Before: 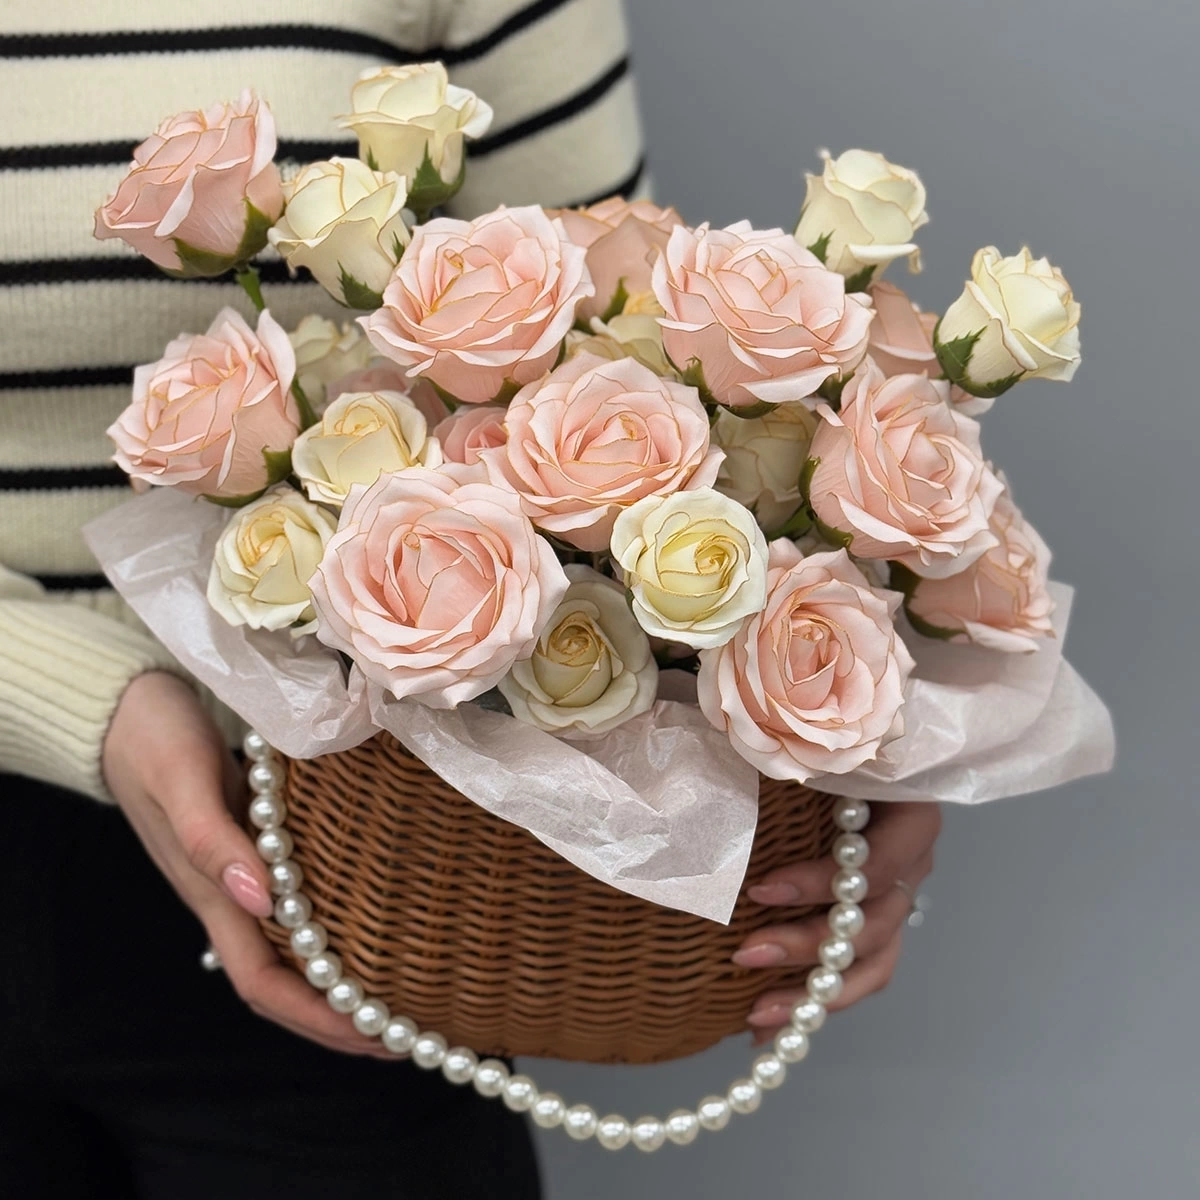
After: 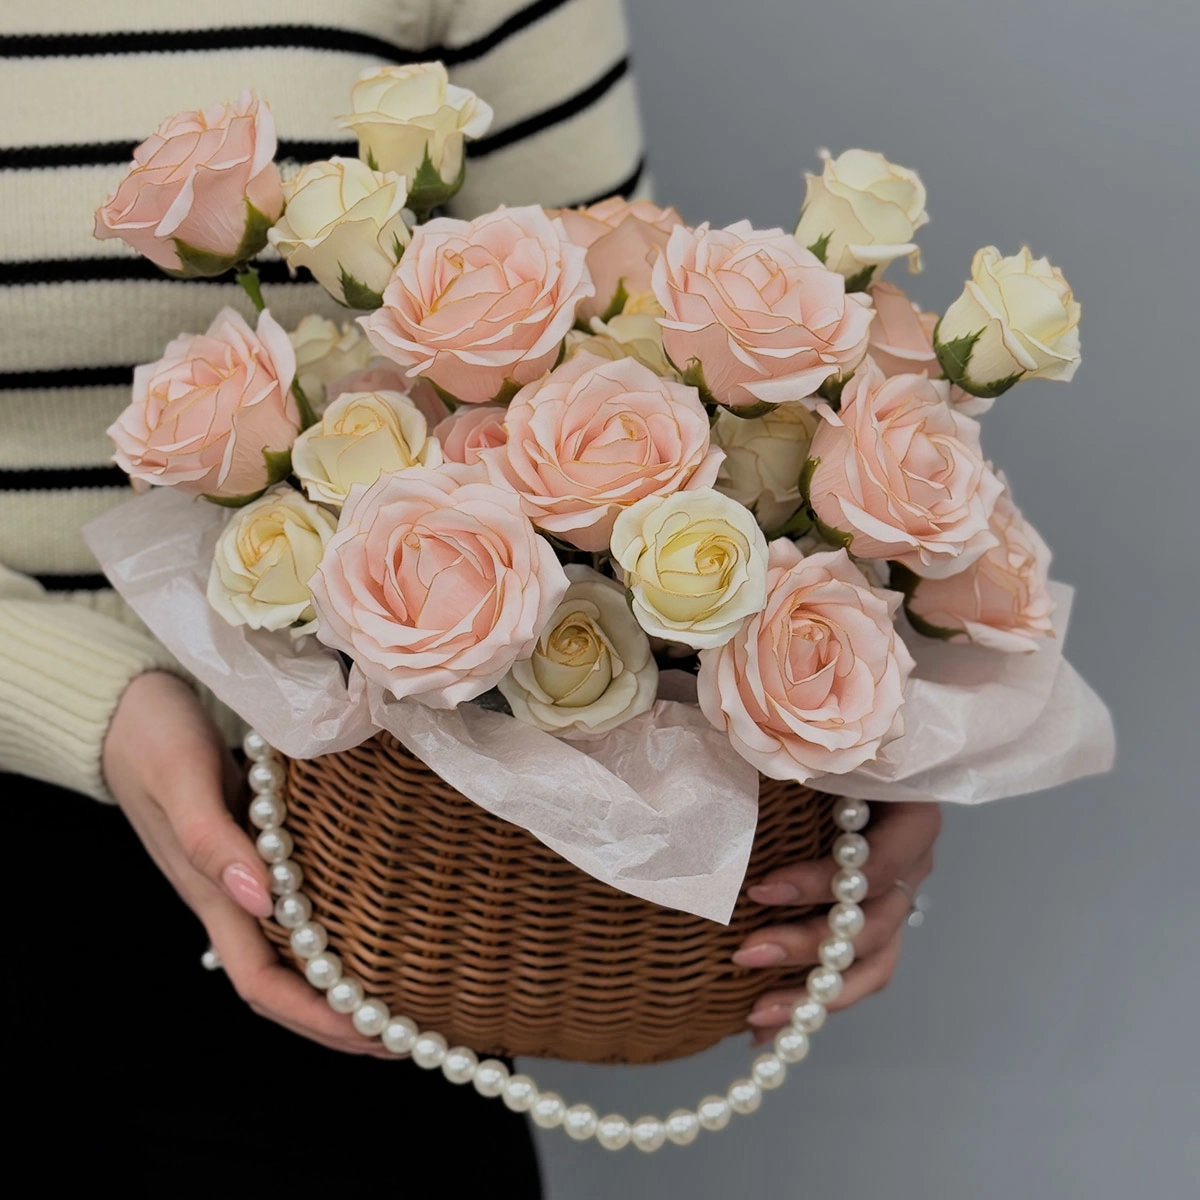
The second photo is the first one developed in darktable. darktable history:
shadows and highlights: shadows 32, highlights -32, soften with gaussian
filmic rgb: black relative exposure -7.15 EV, white relative exposure 5.36 EV, hardness 3.02, color science v6 (2022)
